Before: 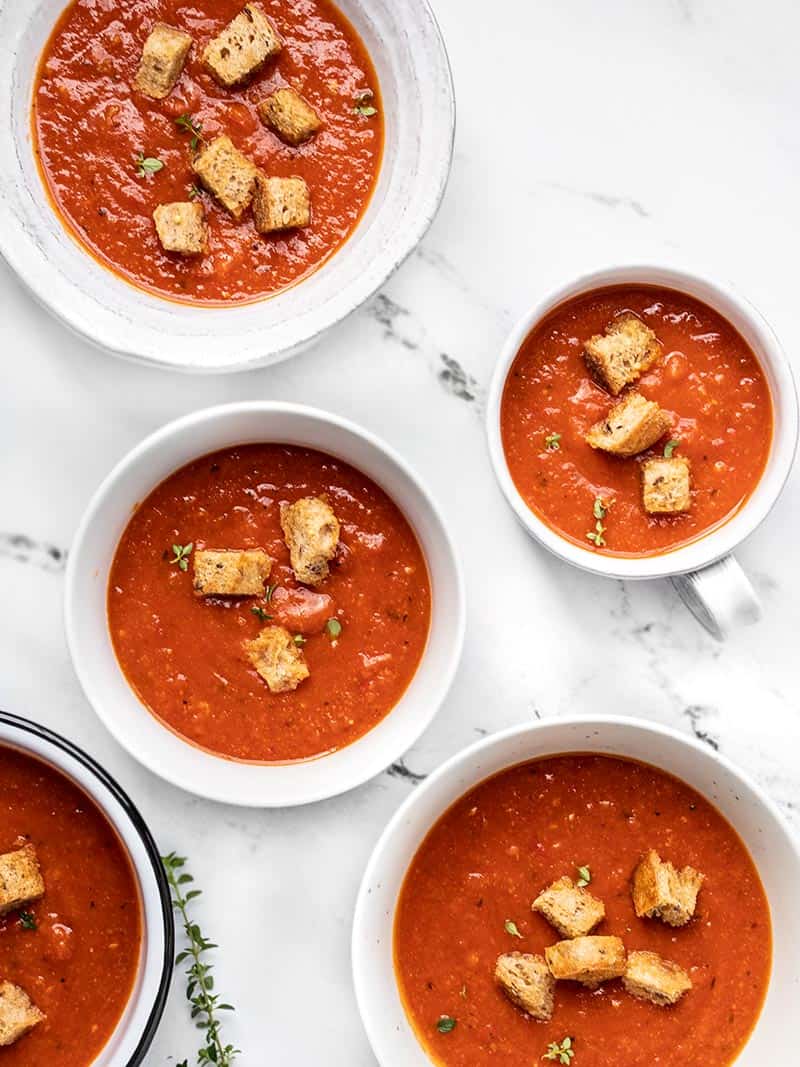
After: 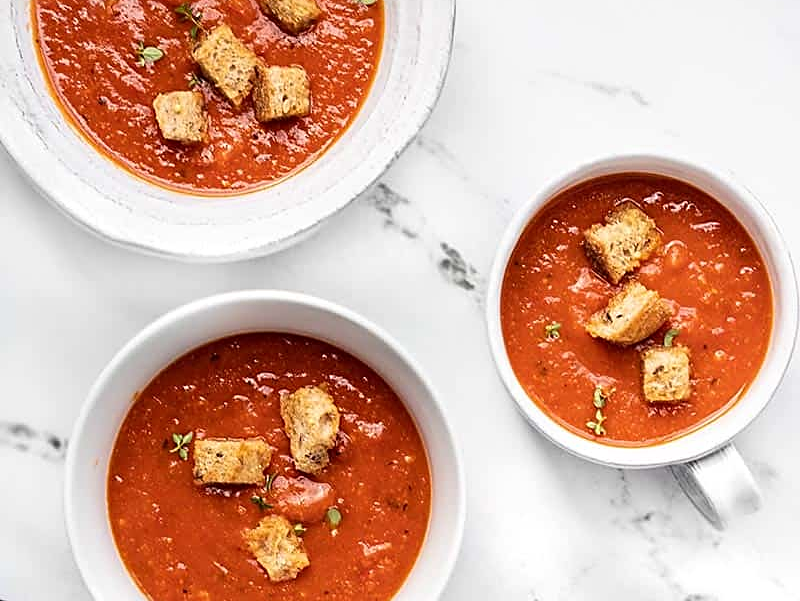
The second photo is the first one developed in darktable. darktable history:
sharpen: on, module defaults
crop and rotate: top 10.463%, bottom 33.207%
